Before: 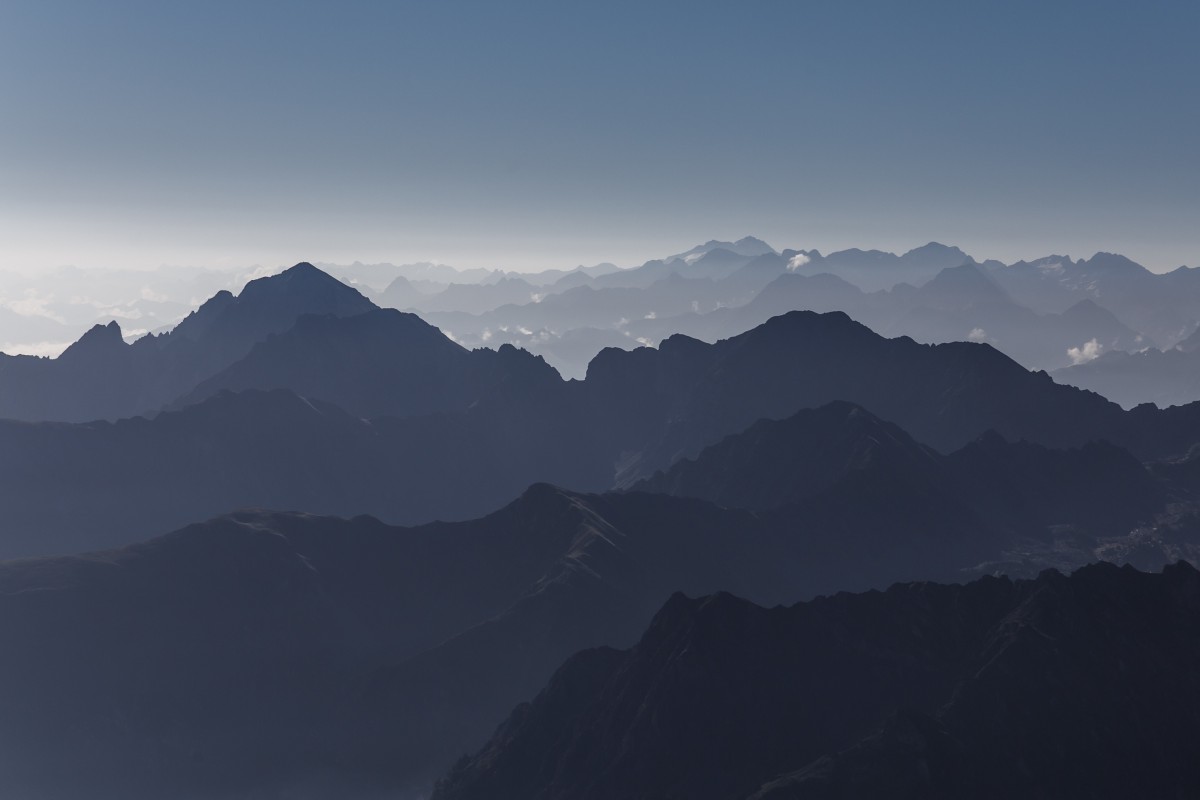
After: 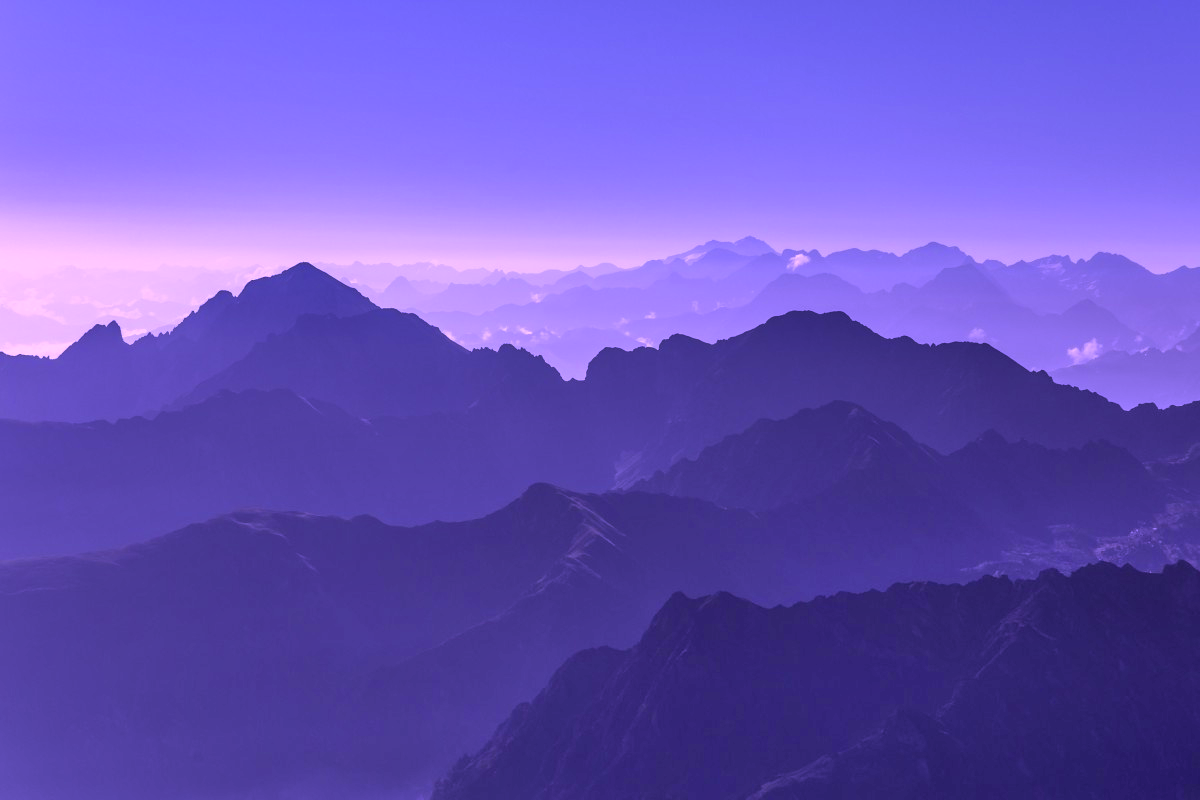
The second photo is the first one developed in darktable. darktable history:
color calibration: illuminant custom, x 0.379, y 0.483, temperature 4444.53 K, saturation algorithm version 1 (2020)
exposure: exposure 0.289 EV, compensate exposure bias true, compensate highlight preservation false
shadows and highlights: radius 102.09, shadows 50.72, highlights -64.47, soften with gaussian
